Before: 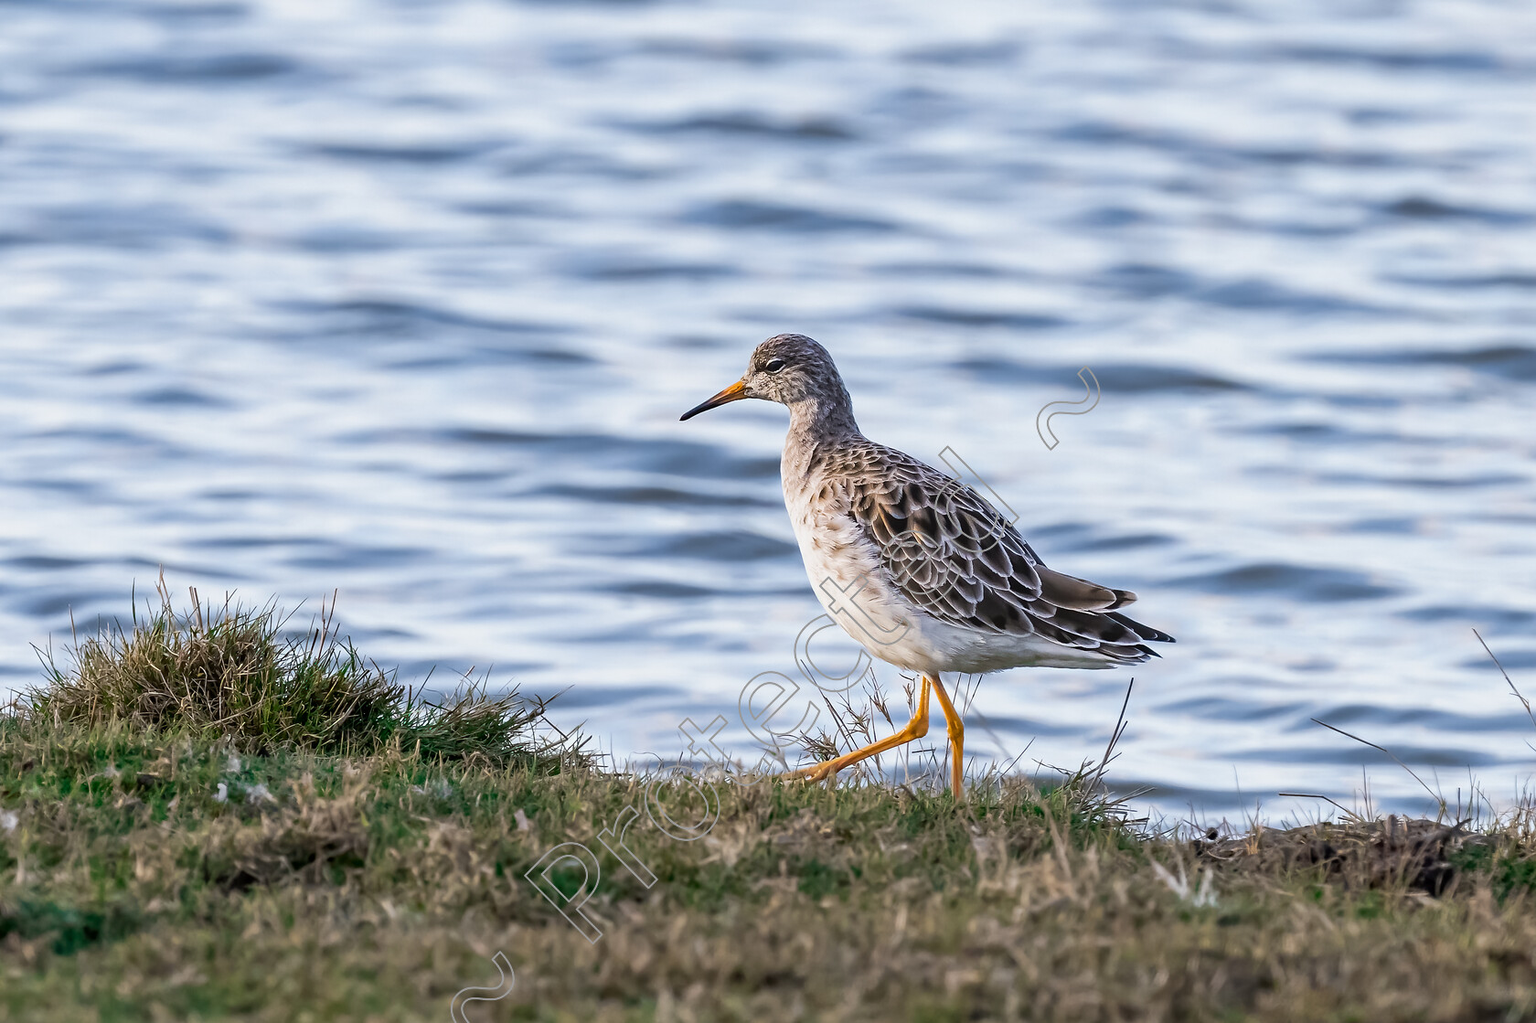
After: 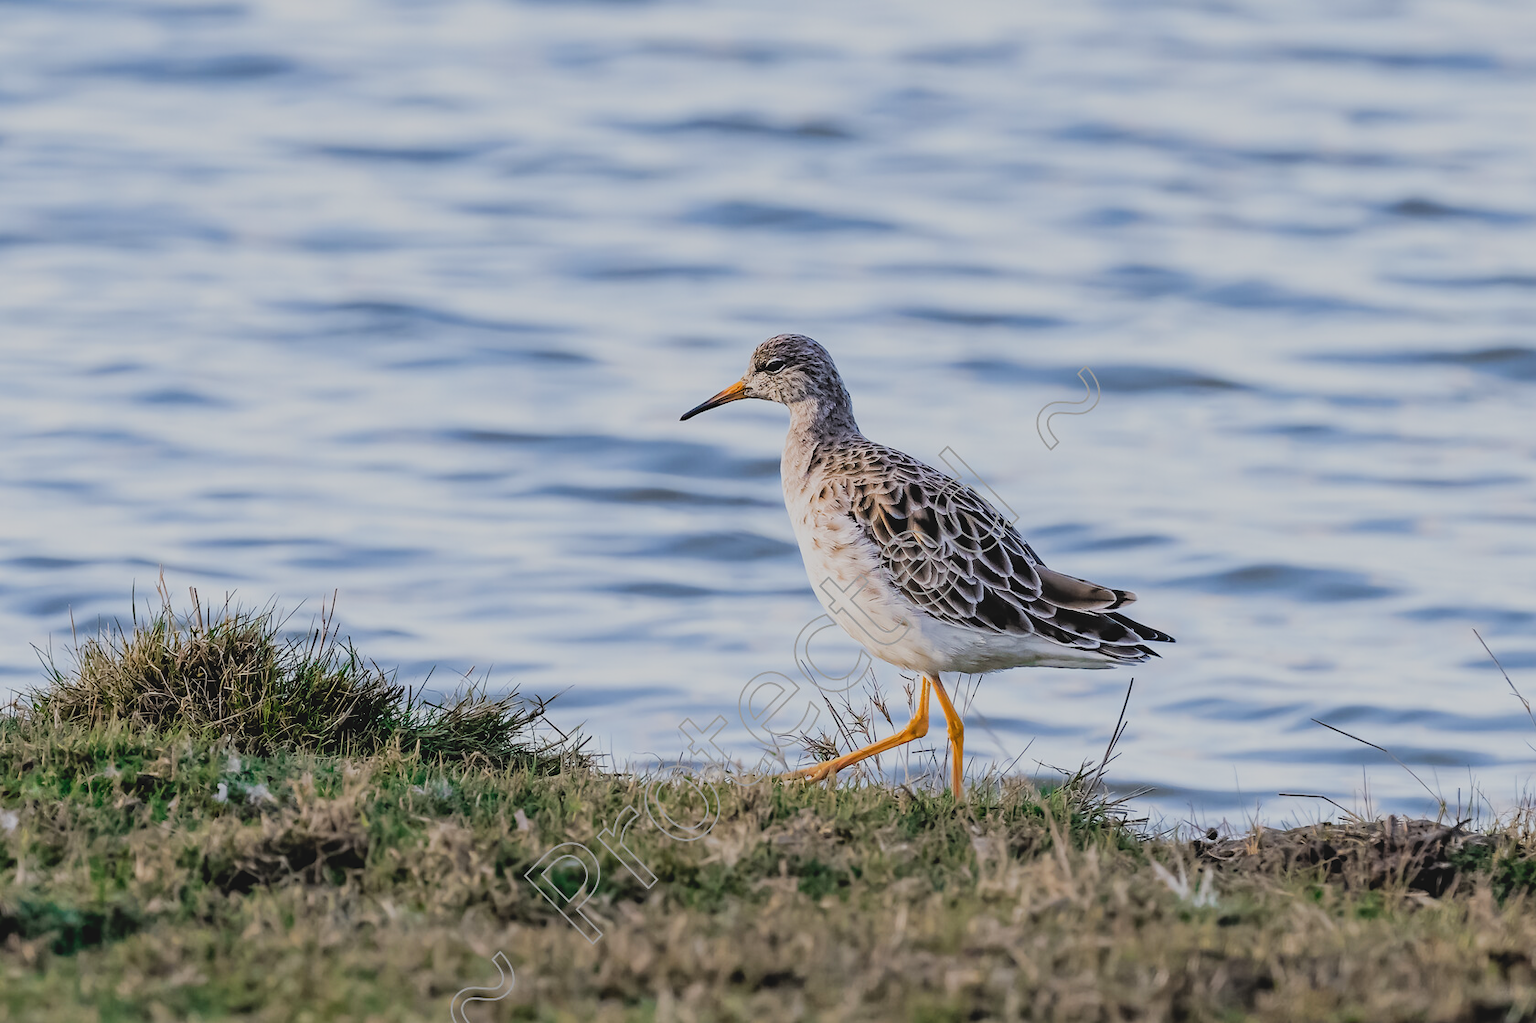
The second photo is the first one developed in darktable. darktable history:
color balance rgb: perceptual saturation grading › global saturation -1.881%, perceptual saturation grading › highlights -7.406%, perceptual saturation grading › mid-tones 8.228%, perceptual saturation grading › shadows 4.747%
contrast brightness saturation: contrast -0.098, brightness 0.055, saturation 0.078
filmic rgb: black relative exposure -4.69 EV, white relative exposure 4.77 EV, hardness 2.34, latitude 36.6%, contrast 1.049, highlights saturation mix 1.19%, shadows ↔ highlights balance 1.28%
